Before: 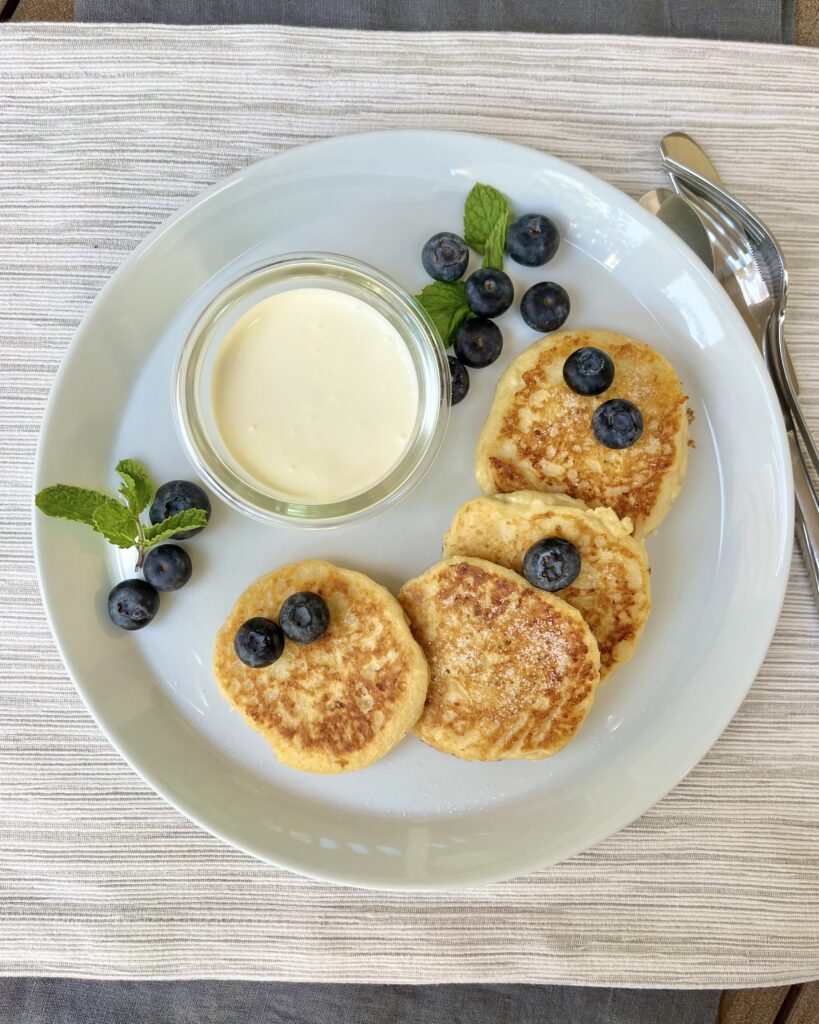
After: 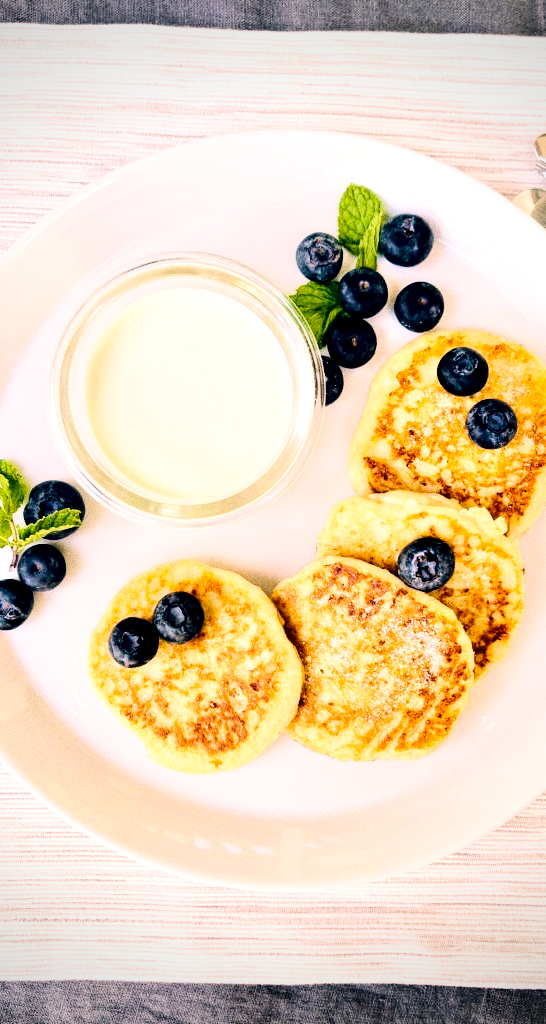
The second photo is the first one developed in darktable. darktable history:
raw chromatic aberrations: iterations once
hot pixels: on, module defaults
levels: levels [0, 0.498, 0.996]
contrast brightness saturation: contrast 0.04, saturation 0.07
base curve: curves: ch0 [(0, 0) (0.028, 0.03) (0.121, 0.232) (0.46, 0.748) (0.859, 0.968) (1, 1)], preserve colors none
exposure: black level correction 0.001, compensate highlight preservation false
velvia: strength 17%
vibrance: vibrance 14%
crop and rotate: left 15.446%, right 17.836%
color correction: highlights a* 14.46, highlights b* 5.85, shadows a* -5.53, shadows b* -15.24, saturation 0.85
vignetting: fall-off start 74.49%, fall-off radius 65.9%, brightness -0.628, saturation -0.68
local contrast: highlights 123%, shadows 126%, detail 140%, midtone range 0.254
grain: coarseness 9.61 ISO, strength 35.62%
tone curve: curves: ch0 [(0, 0) (0.288, 0.201) (0.683, 0.793) (1, 1)], color space Lab, linked channels, preserve colors none
